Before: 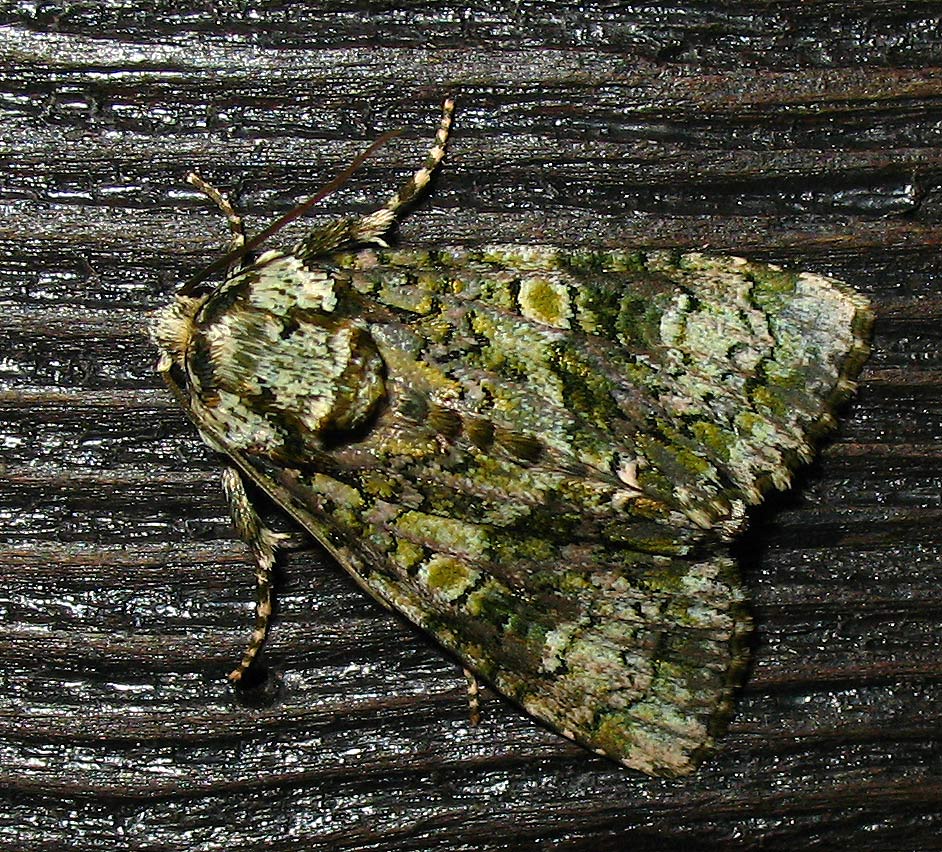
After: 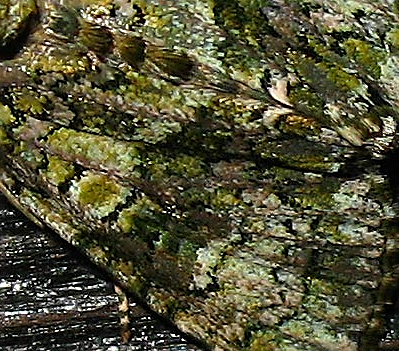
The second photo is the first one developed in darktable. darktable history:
sharpen: on, module defaults
crop: left 37.055%, top 45.046%, right 20.572%, bottom 13.685%
